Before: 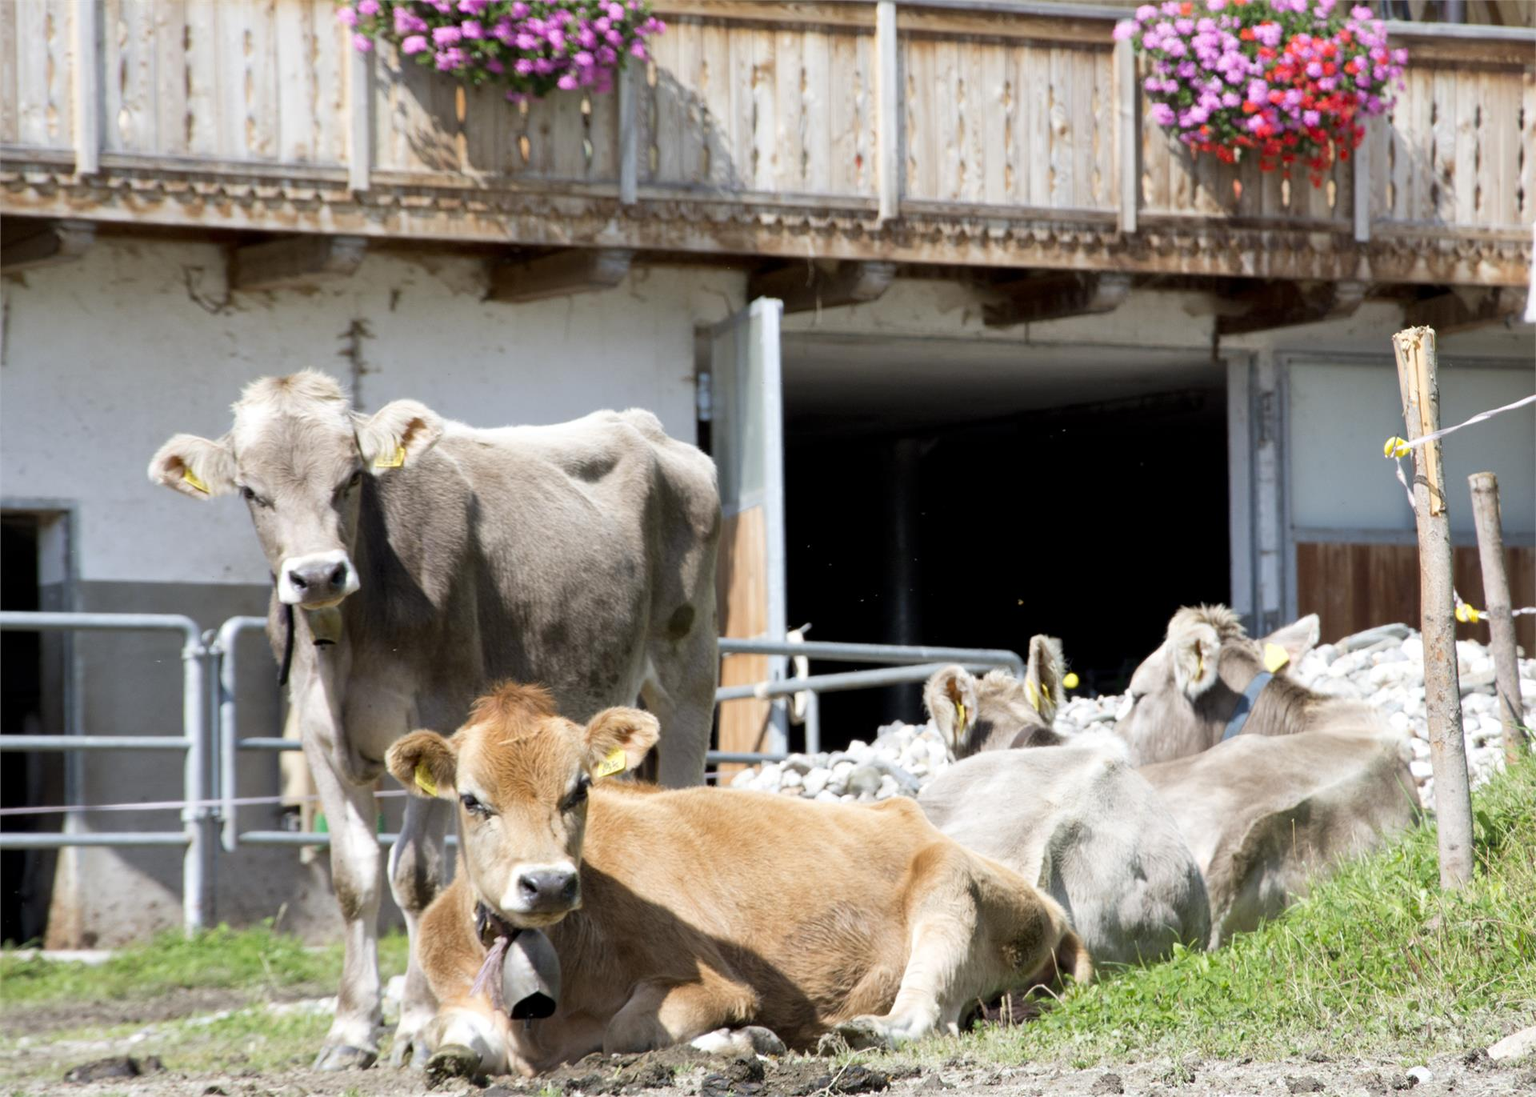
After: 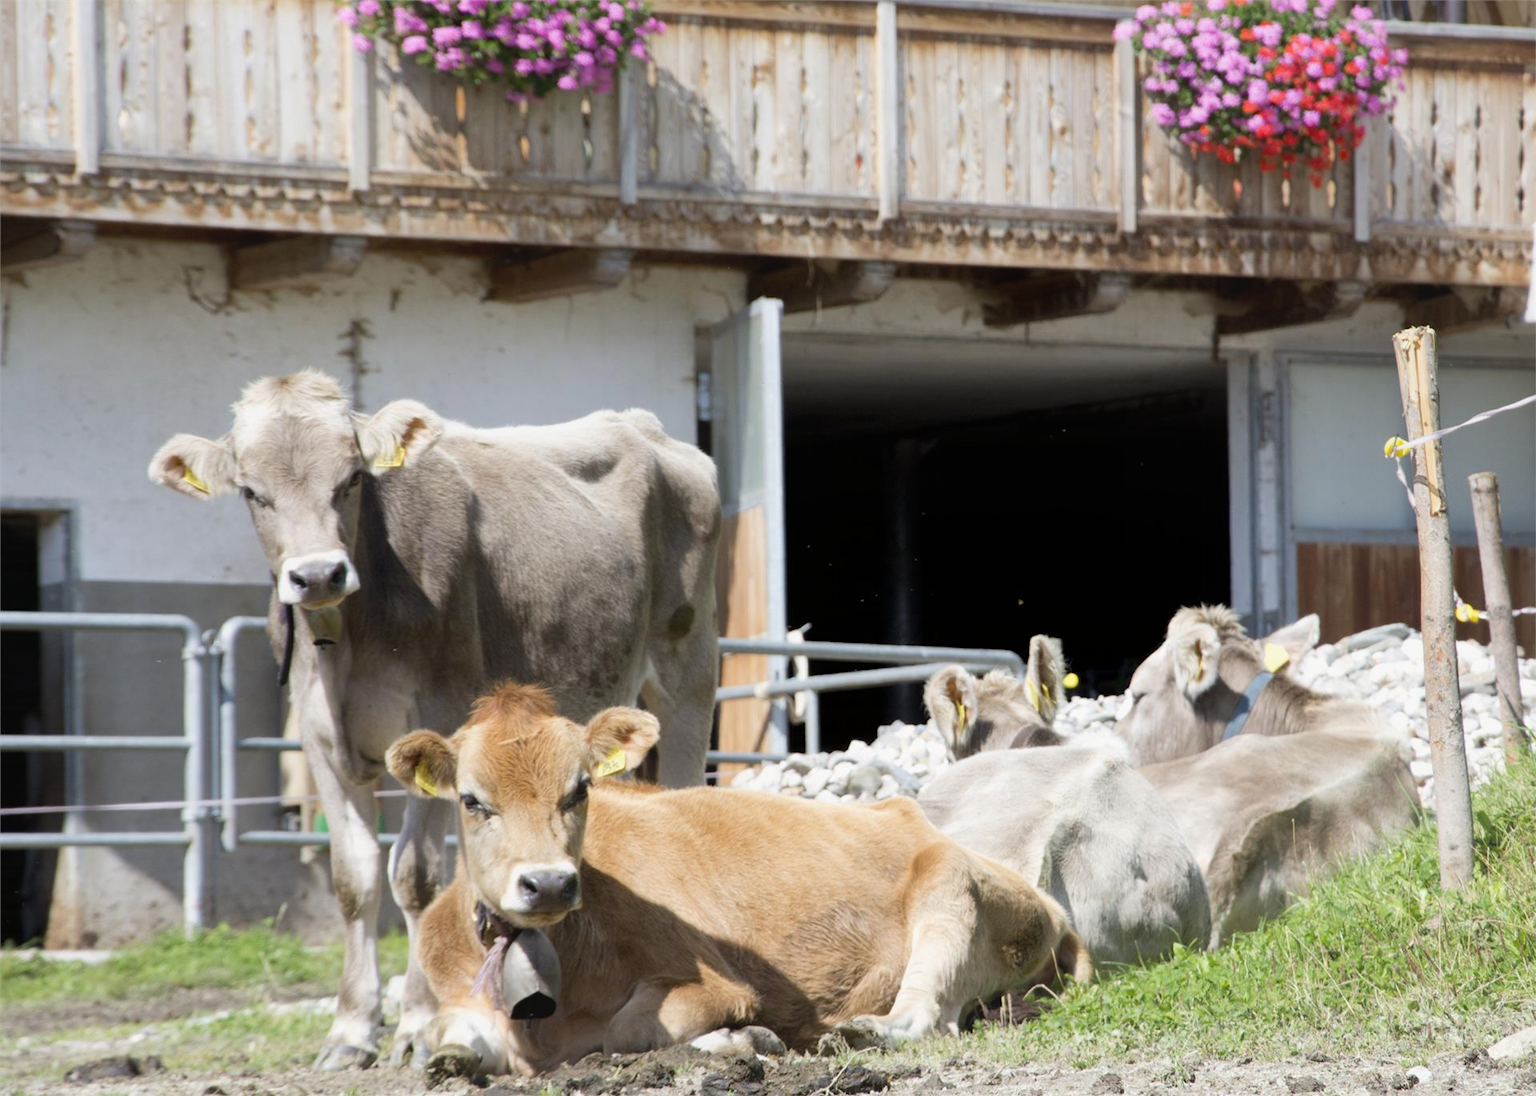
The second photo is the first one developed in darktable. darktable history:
exposure: compensate exposure bias true, compensate highlight preservation false
contrast equalizer: y [[0.6 ×6], [0.55 ×6], [0 ×6], [0 ×6], [0 ×6]], mix -0.298
